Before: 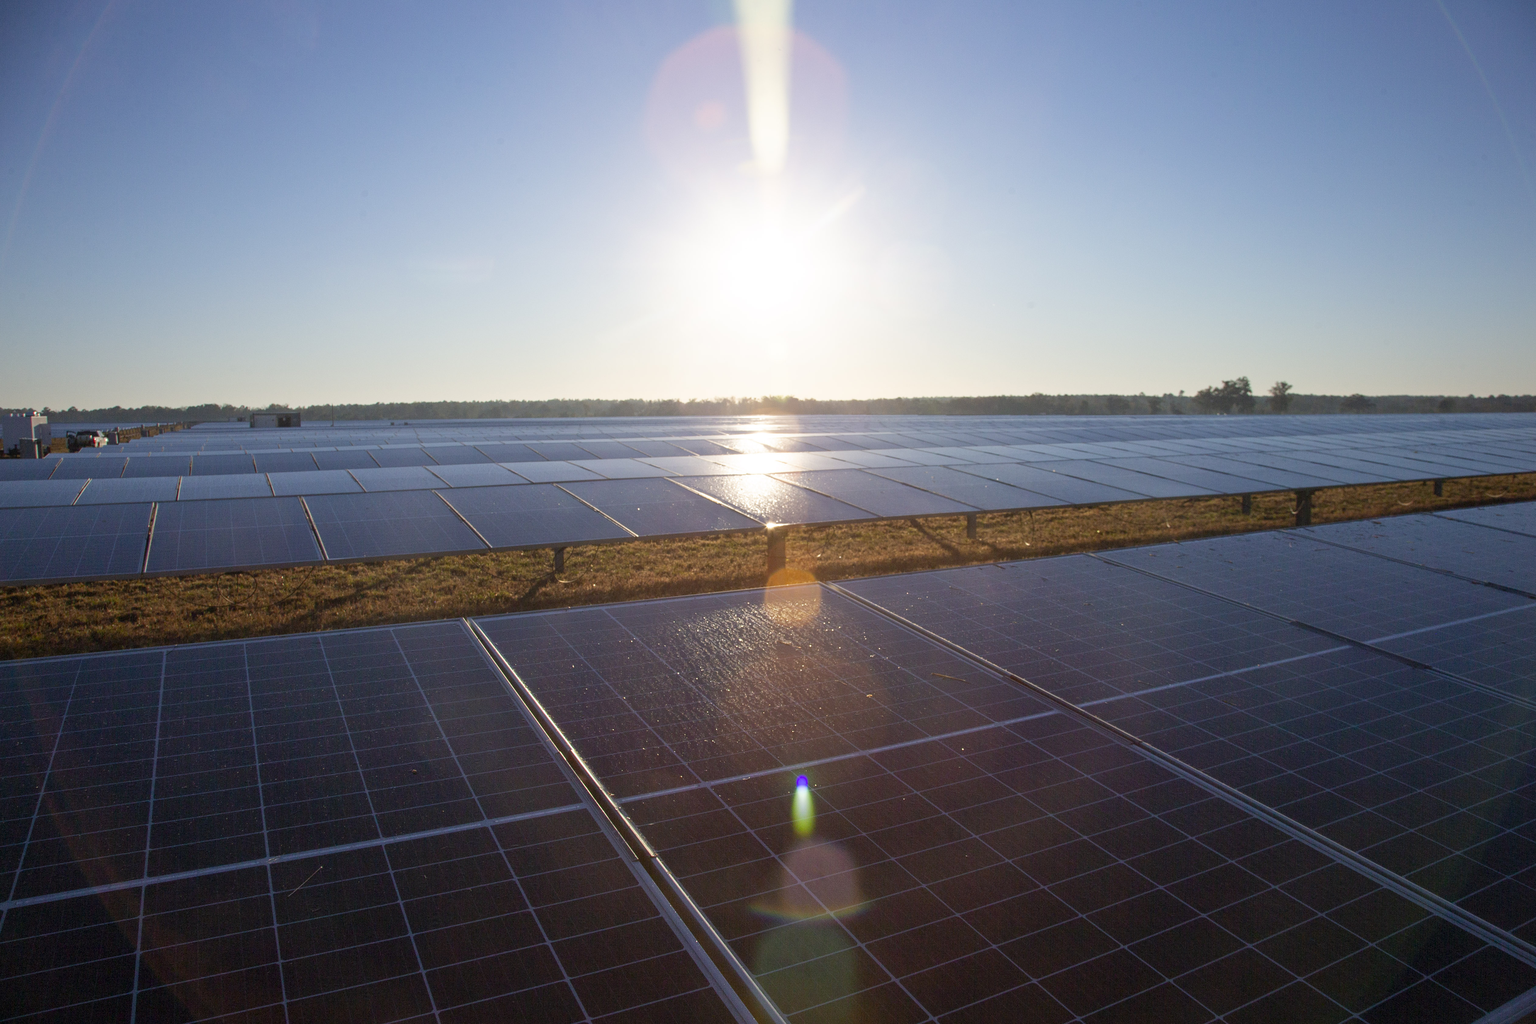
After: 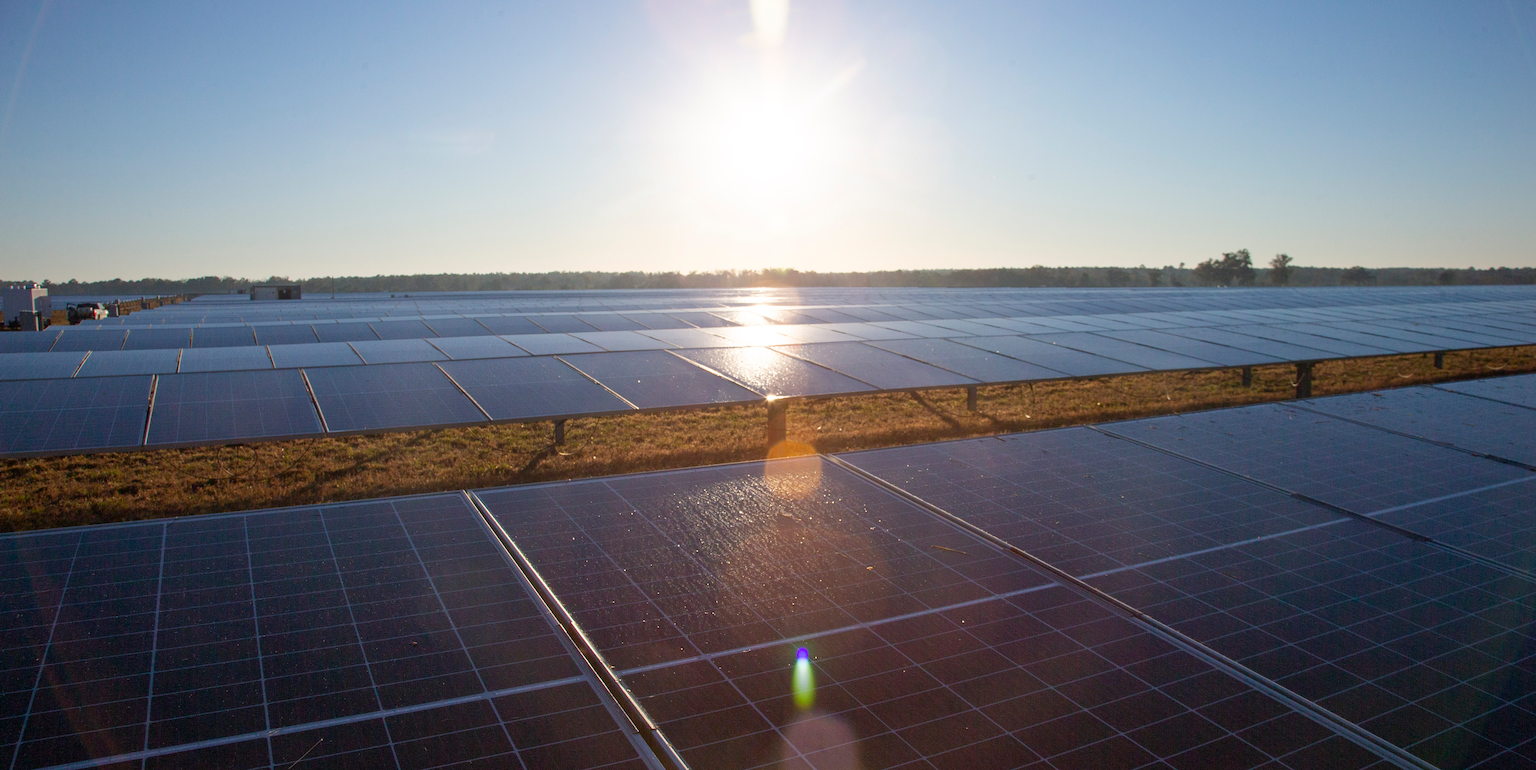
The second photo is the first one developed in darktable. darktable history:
crop and rotate: top 12.521%, bottom 12.273%
